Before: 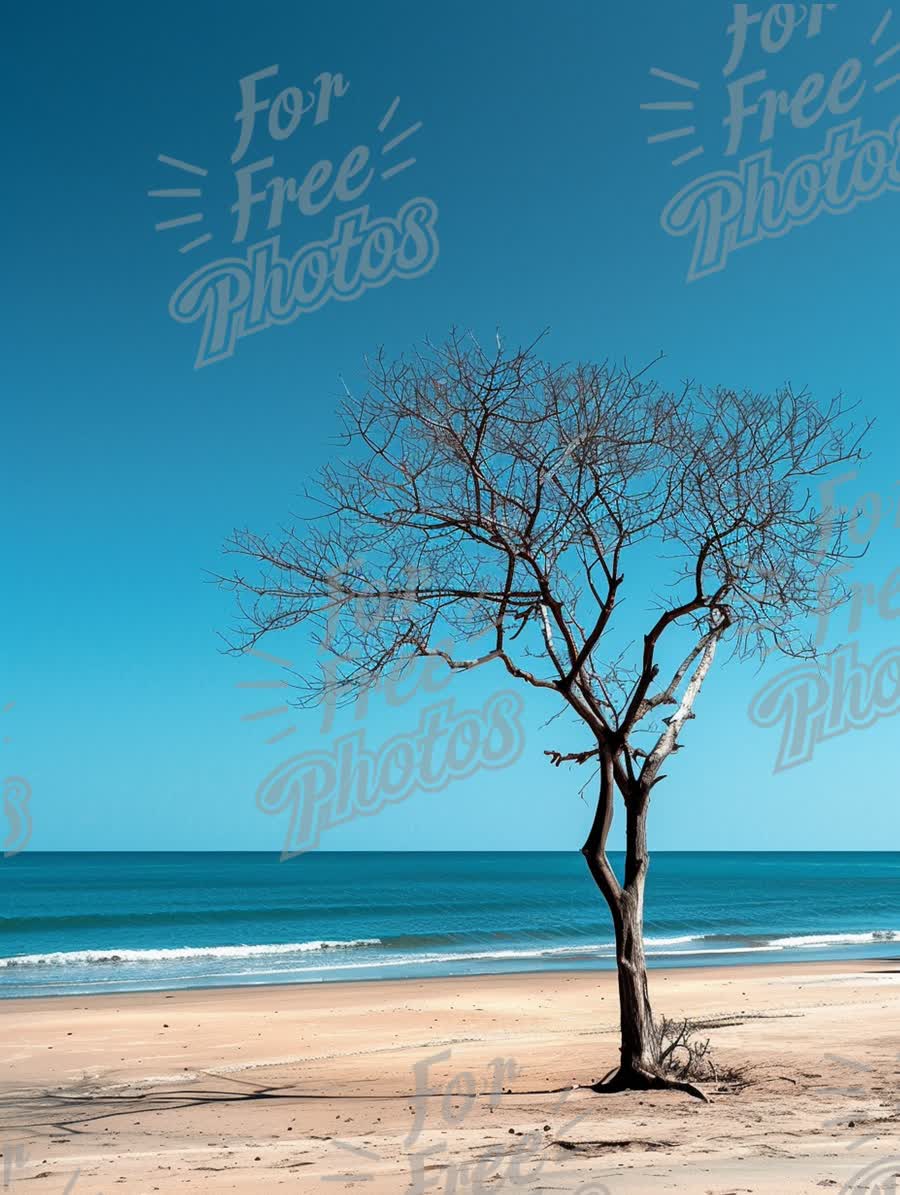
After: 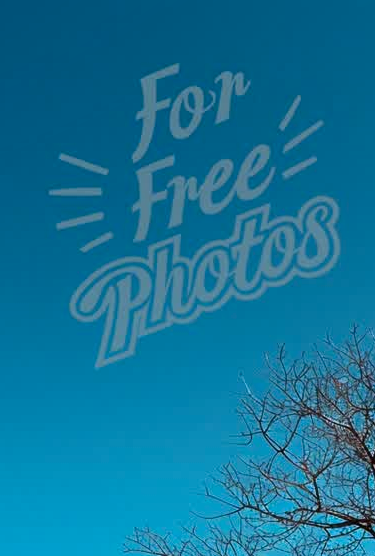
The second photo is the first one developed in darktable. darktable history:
shadows and highlights: radius 108.12, shadows 45.01, highlights -66.62, low approximation 0.01, soften with gaussian
crop and rotate: left 11.019%, top 0.104%, right 47.233%, bottom 53.336%
contrast brightness saturation: contrast 0.153, brightness -0.013, saturation 0.097
